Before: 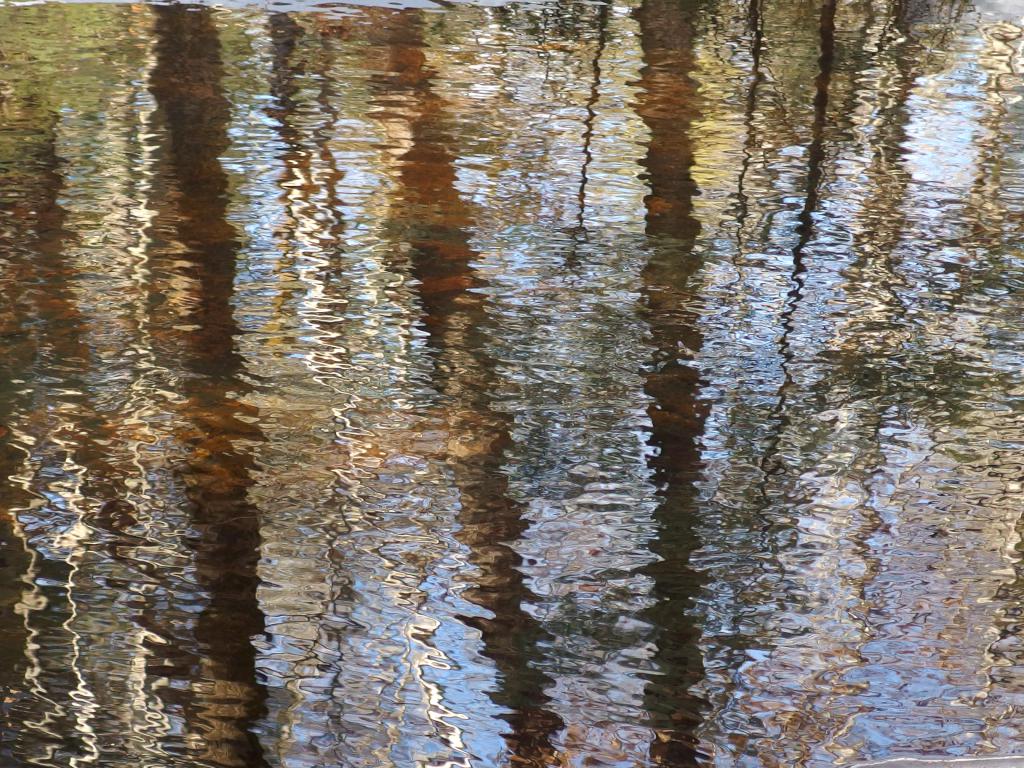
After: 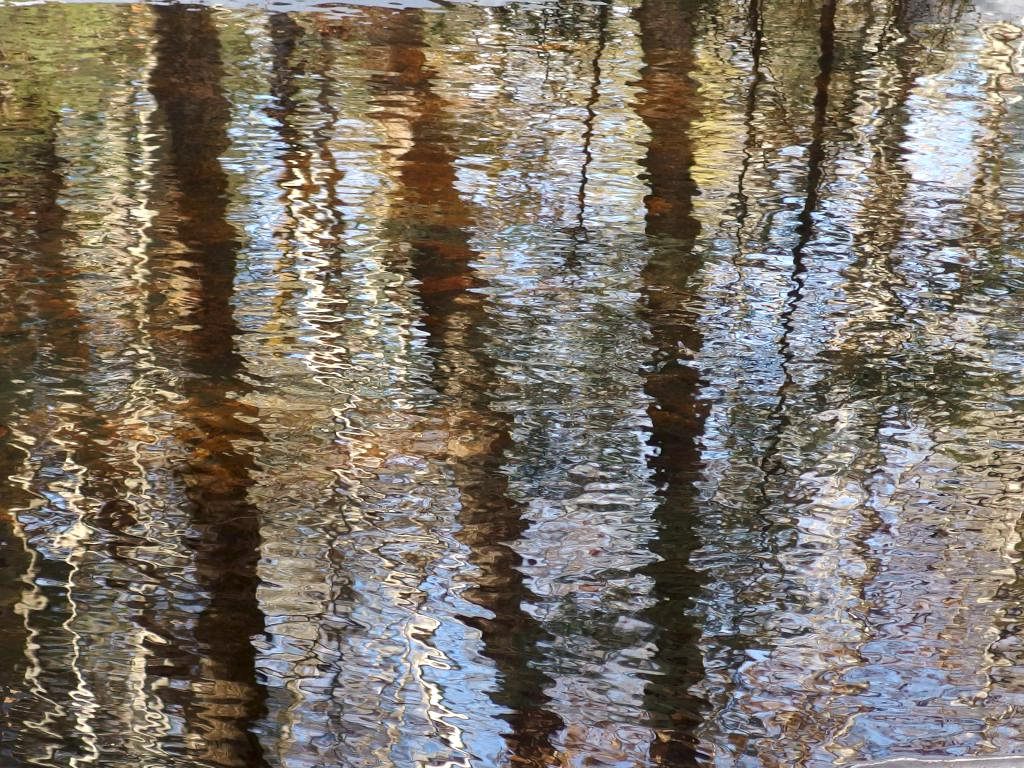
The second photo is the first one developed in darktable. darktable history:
local contrast: mode bilateral grid, contrast 20, coarseness 49, detail 140%, midtone range 0.2
